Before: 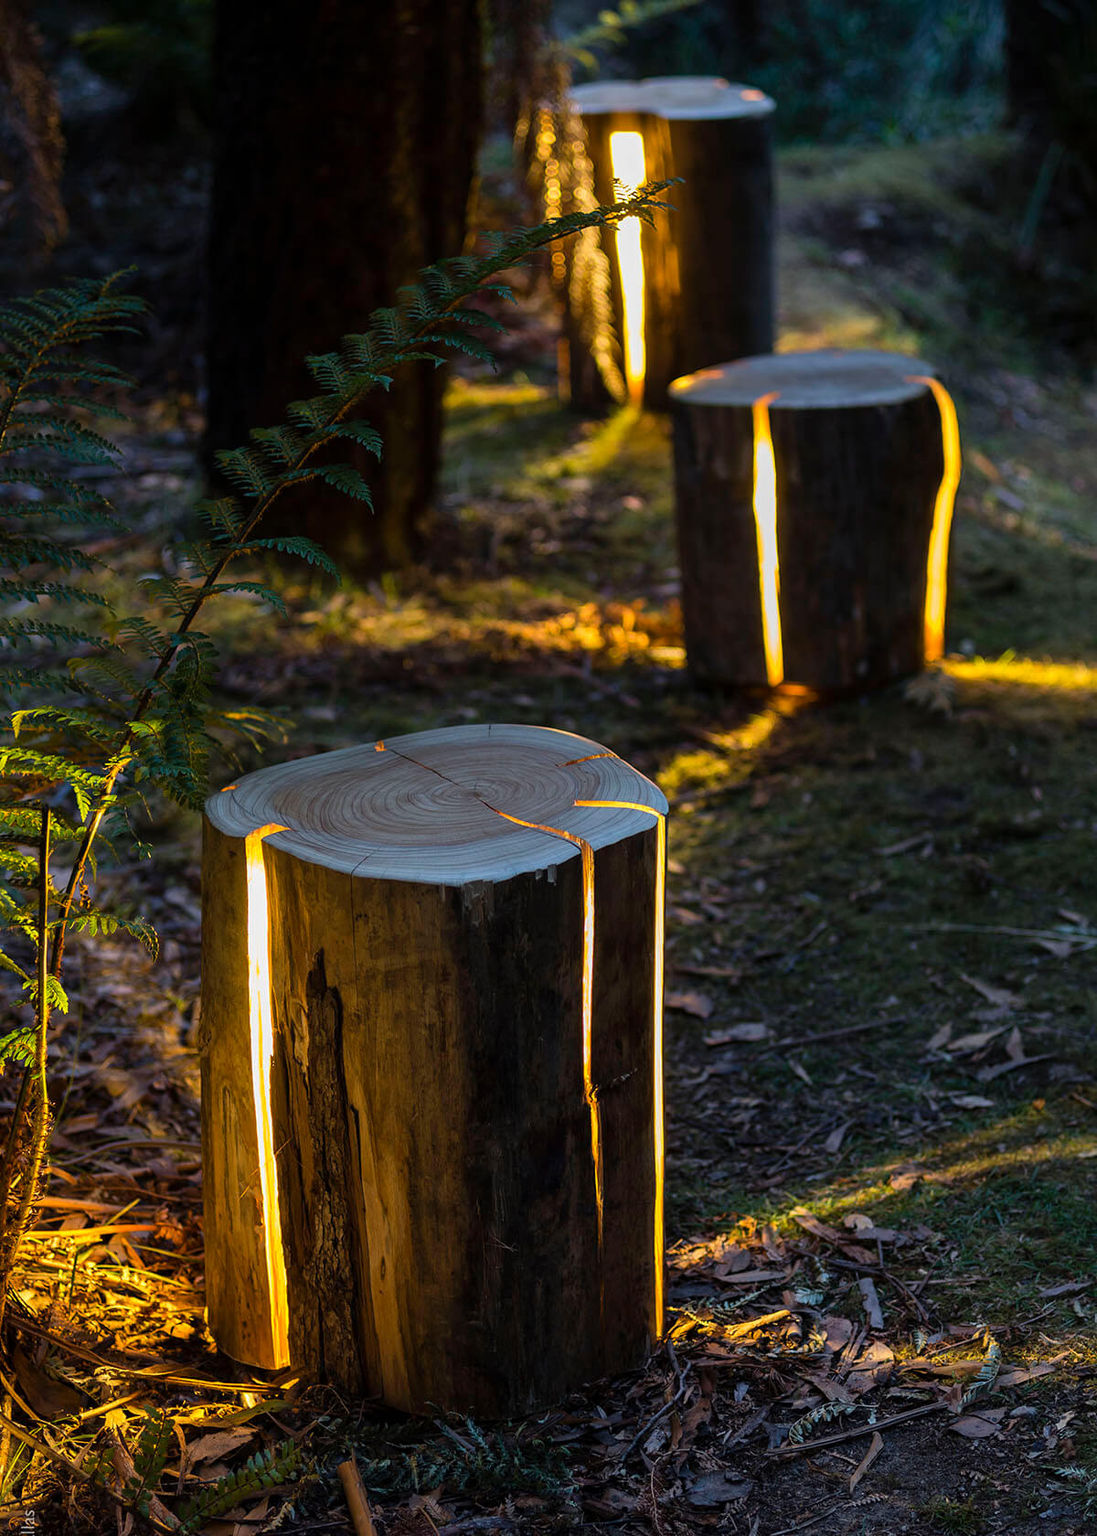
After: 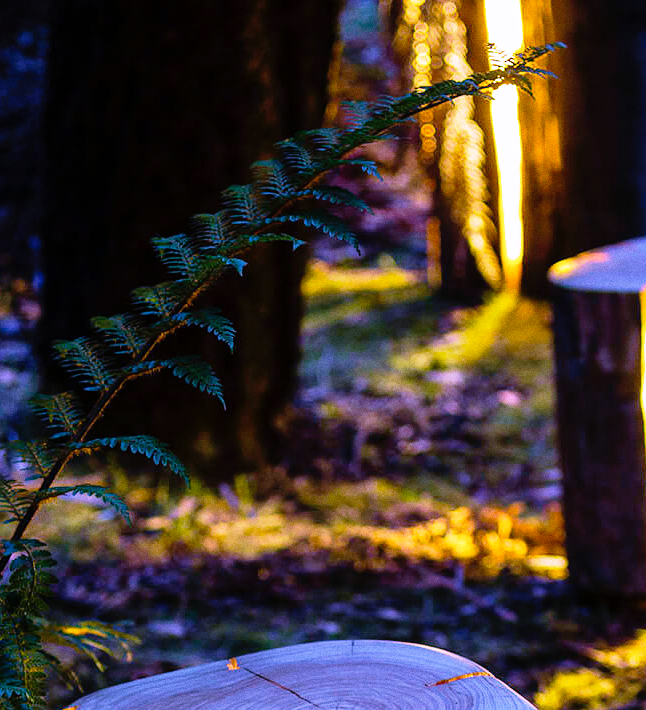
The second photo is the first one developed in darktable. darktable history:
color balance rgb: on, module defaults
velvia: strength 29%
shadows and highlights: shadows 25, highlights -25
white balance: red 0.98, blue 1.61
crop: left 15.306%, top 9.065%, right 30.789%, bottom 48.638%
grain: coarseness 0.09 ISO
rgb curve: curves: ch0 [(0, 0) (0.175, 0.154) (0.785, 0.663) (1, 1)]
base curve: curves: ch0 [(0, 0) (0.012, 0.01) (0.073, 0.168) (0.31, 0.711) (0.645, 0.957) (1, 1)], preserve colors none
